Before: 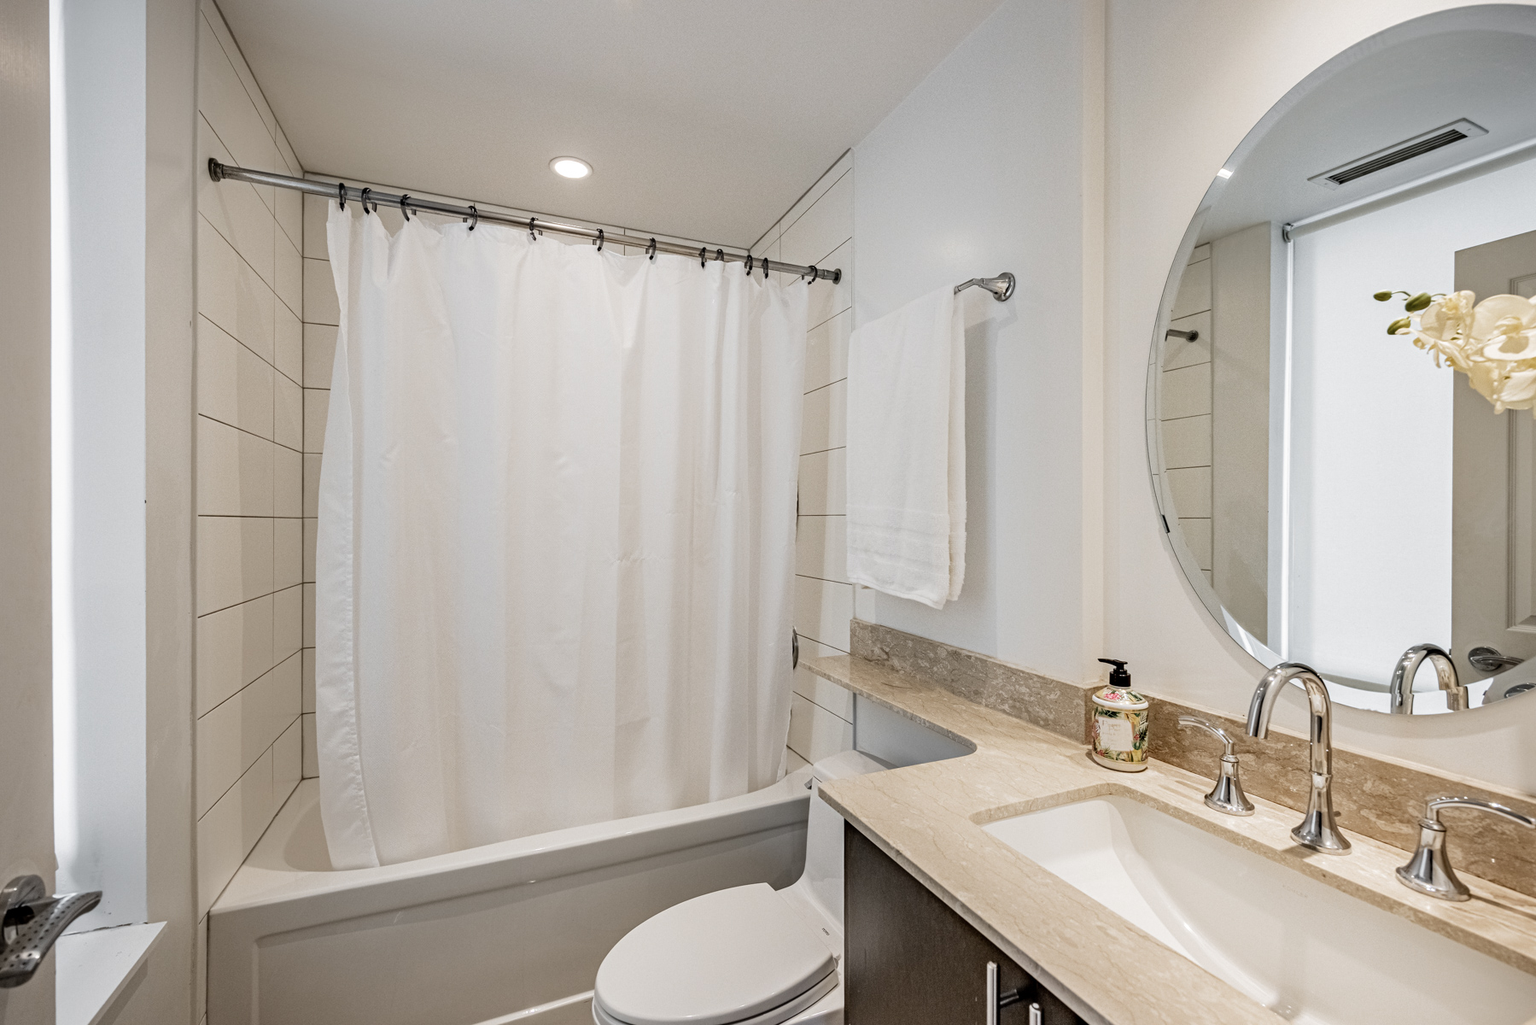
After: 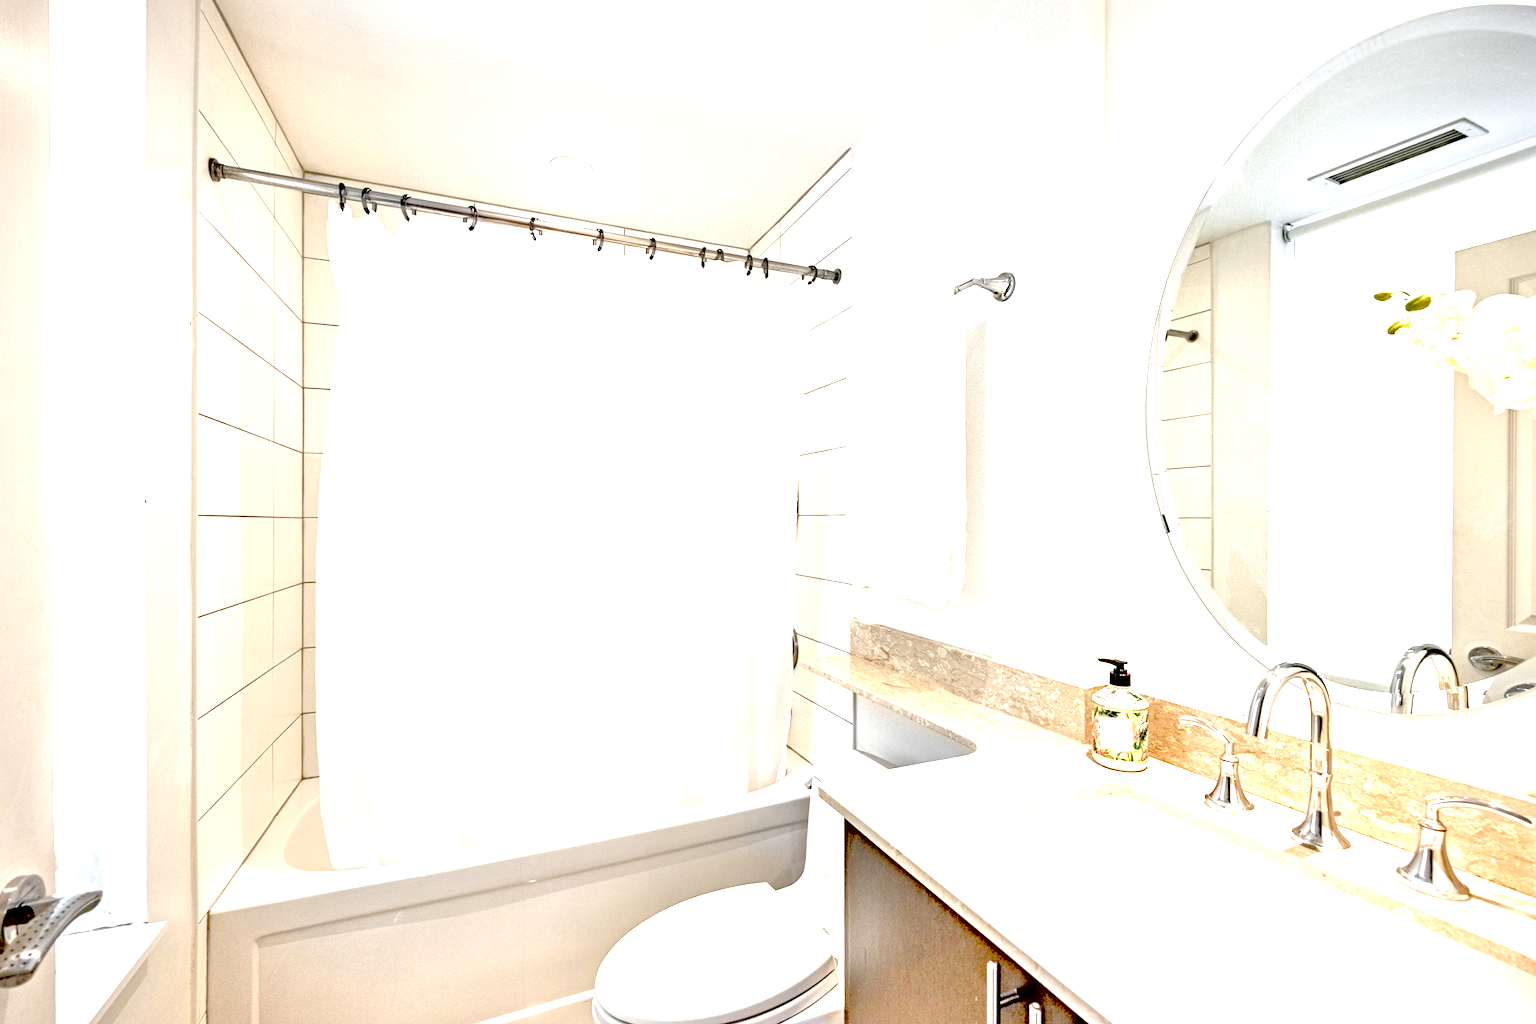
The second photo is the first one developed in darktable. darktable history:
exposure: black level correction 0.009, exposure 1.427 EV, compensate highlight preservation false
tone equalizer: -8 EV 1.99 EV, -7 EV 1.97 EV, -6 EV 1.97 EV, -5 EV 1.99 EV, -4 EV 1.96 EV, -3 EV 1.48 EV, -2 EV 0.985 EV, -1 EV 0.48 EV, mask exposure compensation -0.508 EV
local contrast: mode bilateral grid, contrast 10, coarseness 26, detail 115%, midtone range 0.2
color zones: curves: ch0 [(0.099, 0.624) (0.257, 0.596) (0.384, 0.376) (0.529, 0.492) (0.697, 0.564) (0.768, 0.532) (0.908, 0.644)]; ch1 [(0.112, 0.564) (0.254, 0.612) (0.432, 0.676) (0.592, 0.456) (0.743, 0.684) (0.888, 0.536)]; ch2 [(0.25, 0.5) (0.469, 0.36) (0.75, 0.5)]
